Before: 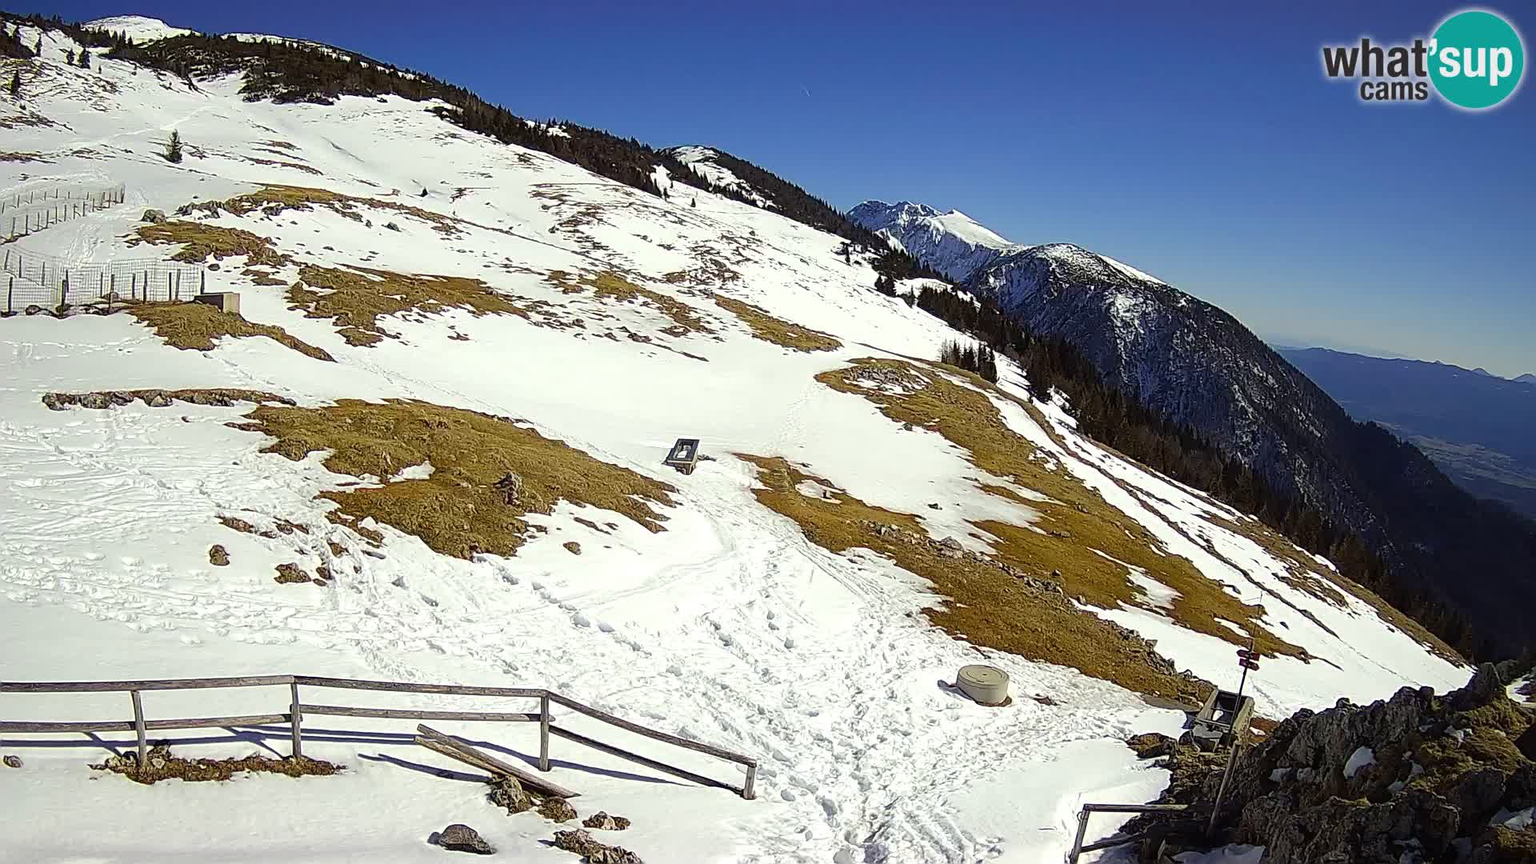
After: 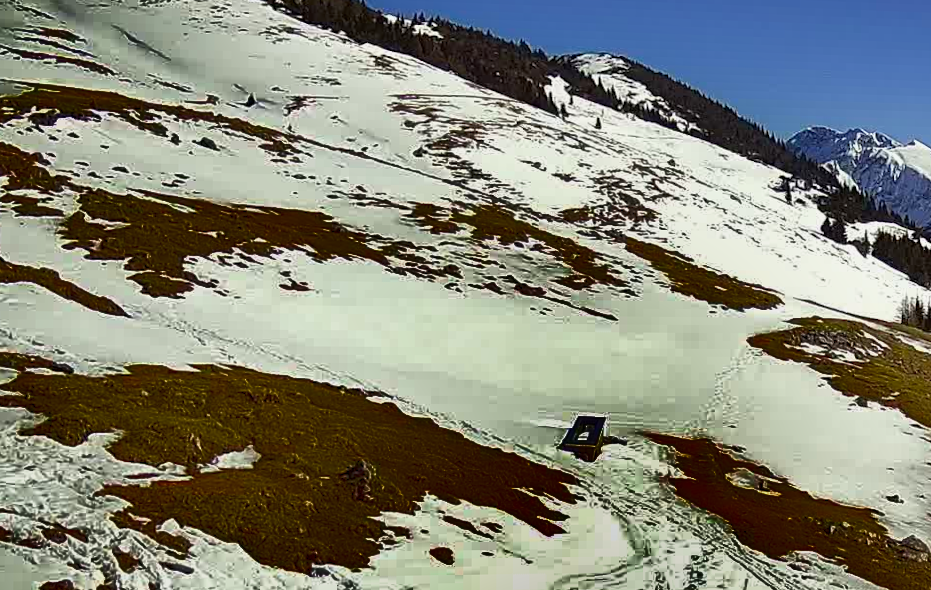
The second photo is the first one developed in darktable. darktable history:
shadows and highlights: radius 123.98, shadows 100, white point adjustment -3, highlights -100, highlights color adjustment 89.84%, soften with gaussian
crop: left 17.835%, top 7.675%, right 32.881%, bottom 32.213%
rotate and perspective: rotation -0.013°, lens shift (vertical) -0.027, lens shift (horizontal) 0.178, crop left 0.016, crop right 0.989, crop top 0.082, crop bottom 0.918
color zones: curves: ch1 [(0, 0.525) (0.143, 0.556) (0.286, 0.52) (0.429, 0.5) (0.571, 0.5) (0.714, 0.5) (0.857, 0.503) (1, 0.525)]
